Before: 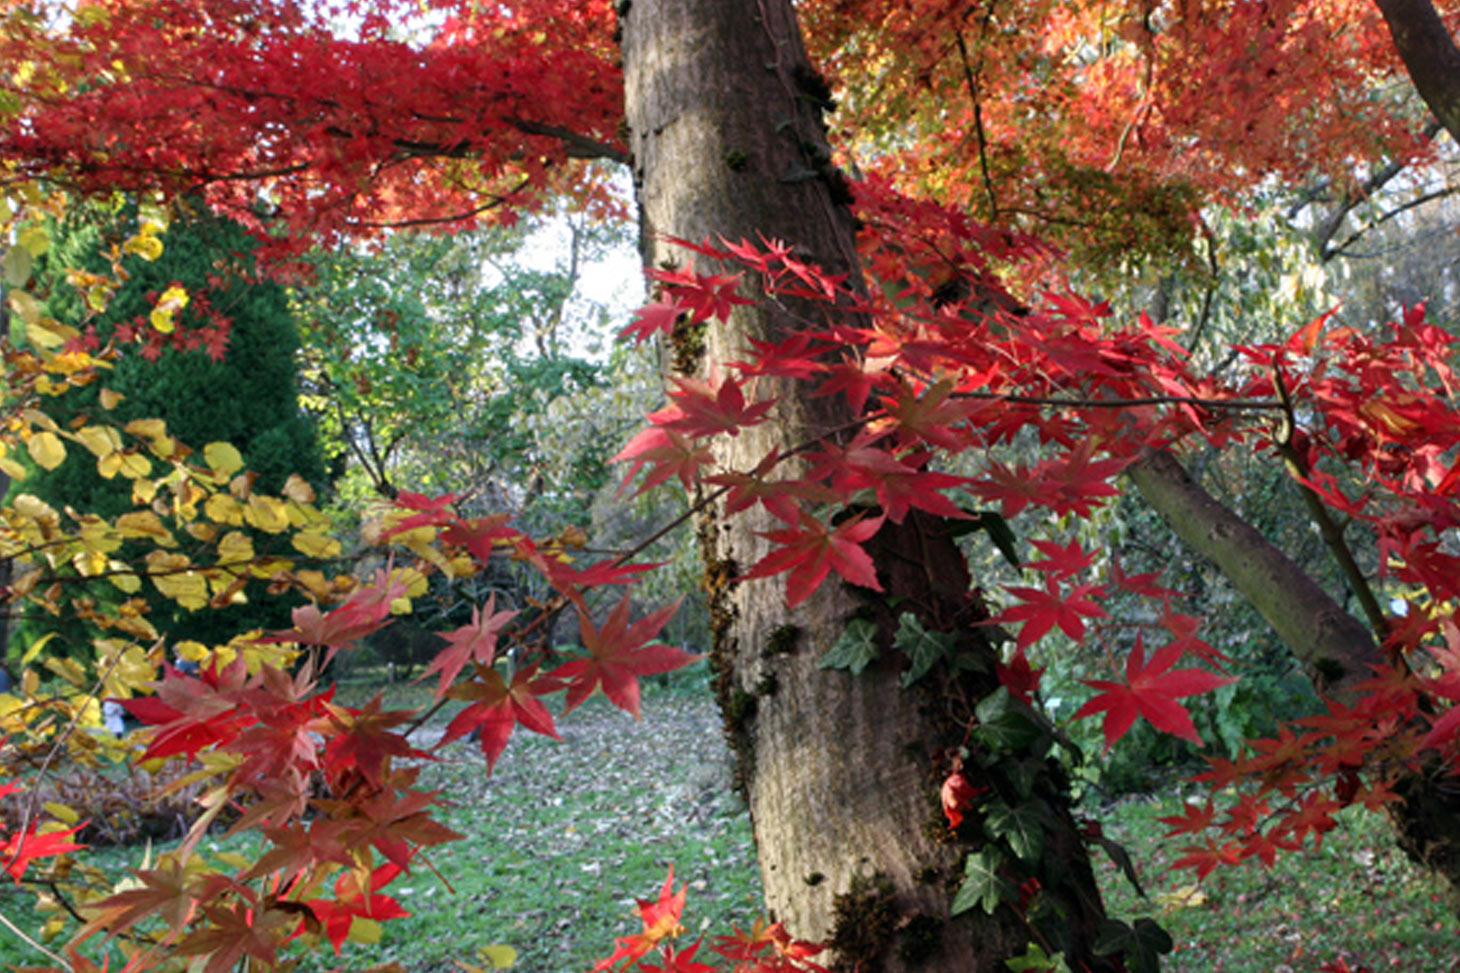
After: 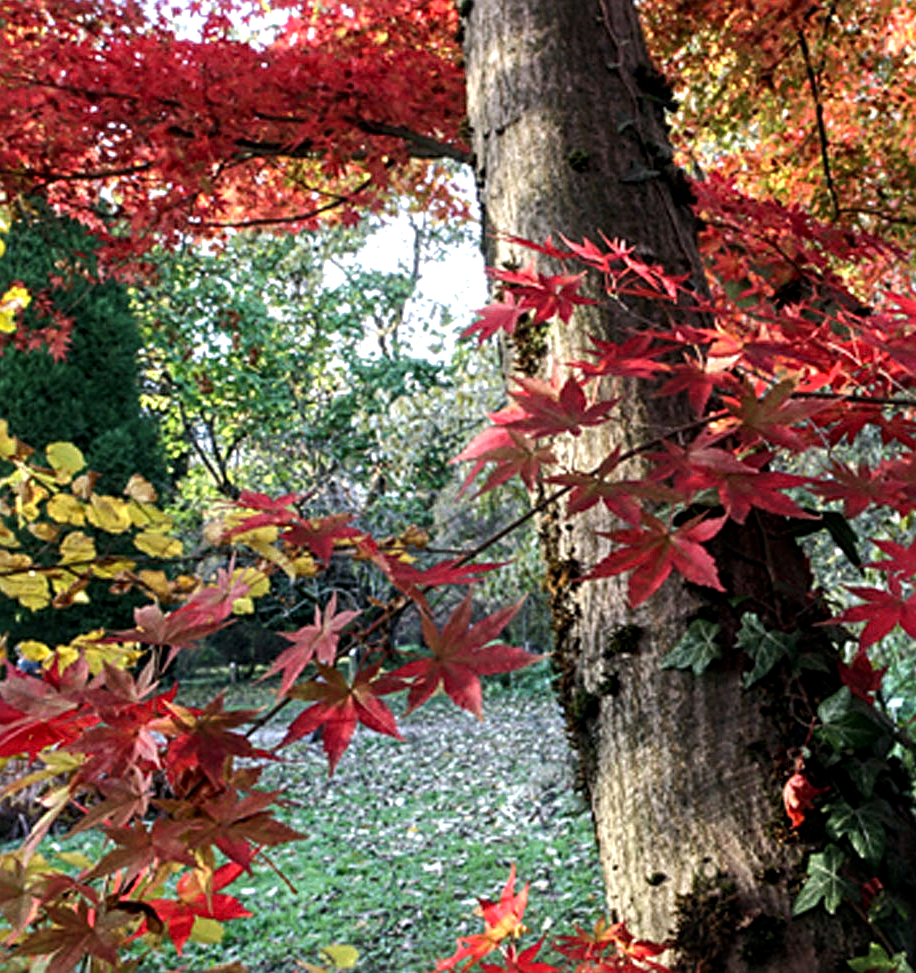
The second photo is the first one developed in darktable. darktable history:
crop: left 10.83%, right 26.405%
local contrast: on, module defaults
sharpen: radius 3.109
tone equalizer: -8 EV -0.43 EV, -7 EV -0.396 EV, -6 EV -0.312 EV, -5 EV -0.249 EV, -3 EV 0.243 EV, -2 EV 0.317 EV, -1 EV 0.391 EV, +0 EV 0.404 EV, edges refinement/feathering 500, mask exposure compensation -1.57 EV, preserve details no
